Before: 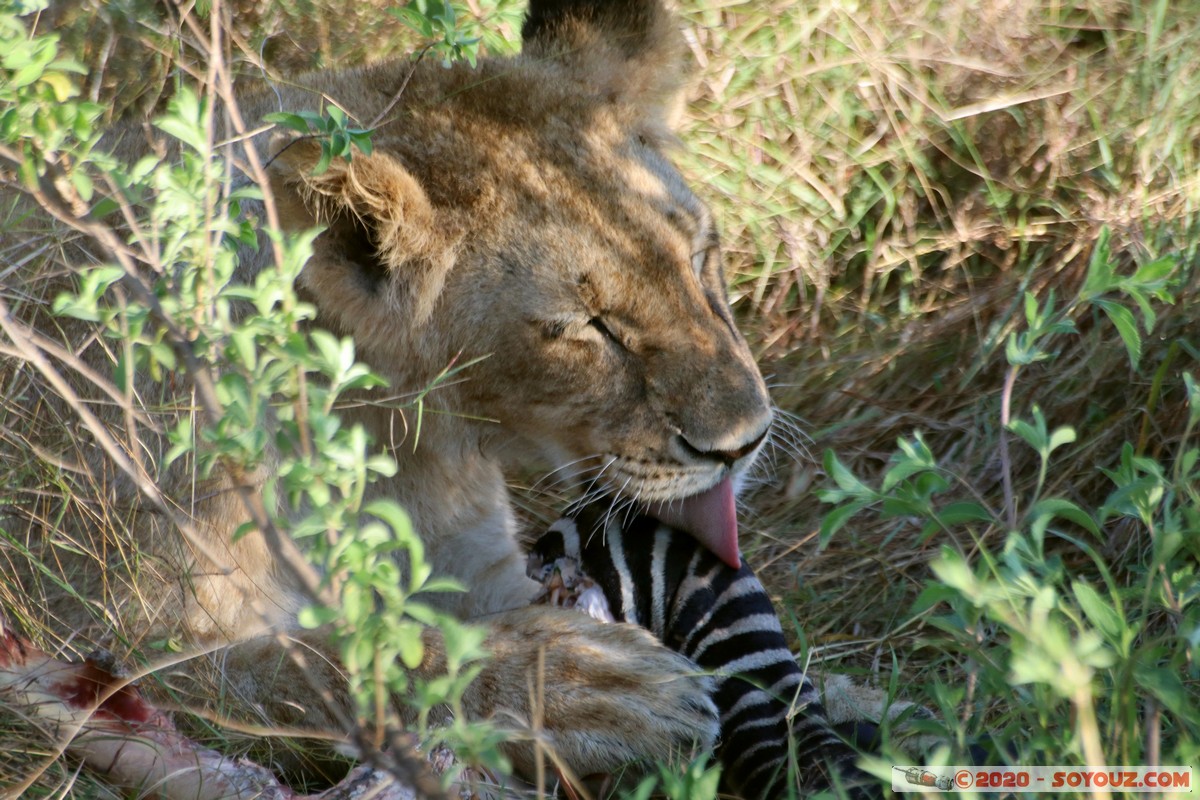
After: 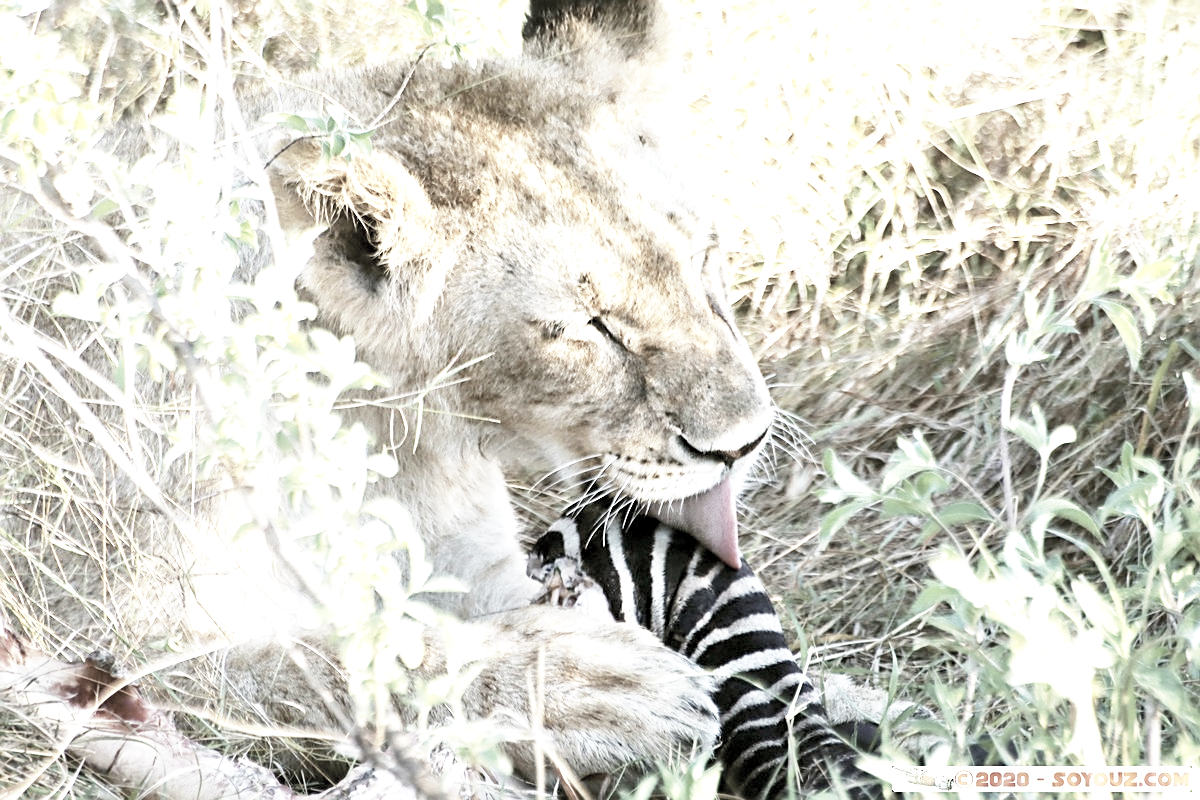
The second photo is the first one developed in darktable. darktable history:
sharpen: on, module defaults
exposure: black level correction 0.001, exposure 1.826 EV, compensate highlight preservation false
color balance rgb: linear chroma grading › global chroma 22.8%, perceptual saturation grading › global saturation 0.472%, perceptual brilliance grading › mid-tones 9.774%, perceptual brilliance grading › shadows 14.487%, global vibrance 14.272%
color correction: highlights b* 0.033, saturation 0.23
base curve: curves: ch0 [(0, 0) (0.557, 0.834) (1, 1)], preserve colors none
